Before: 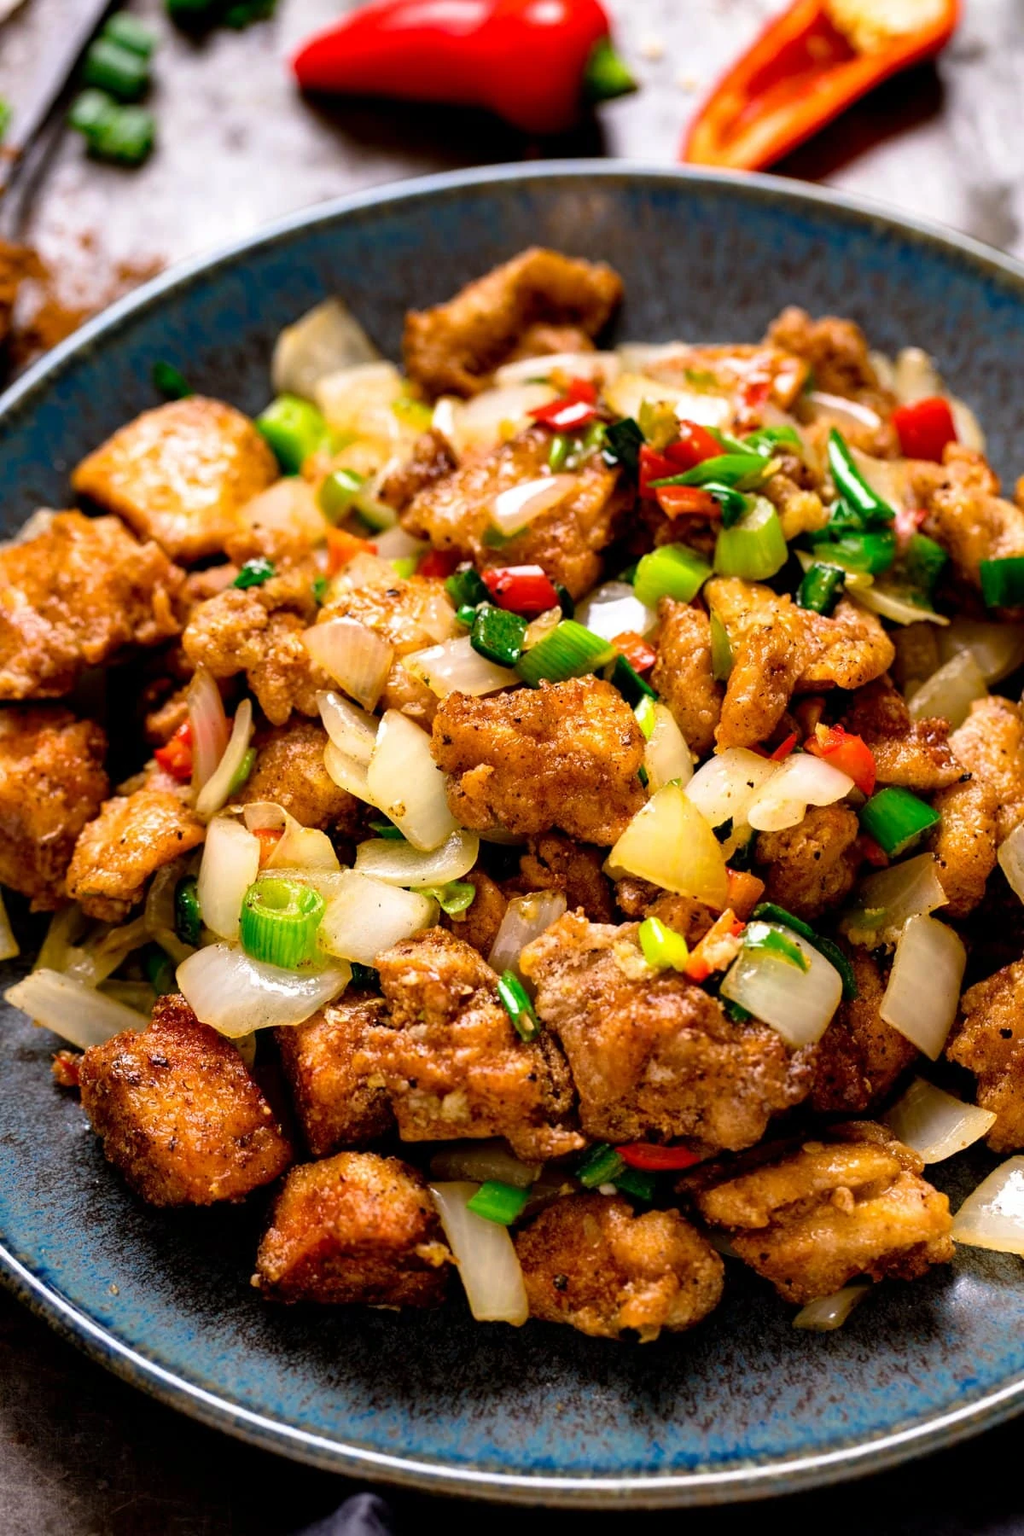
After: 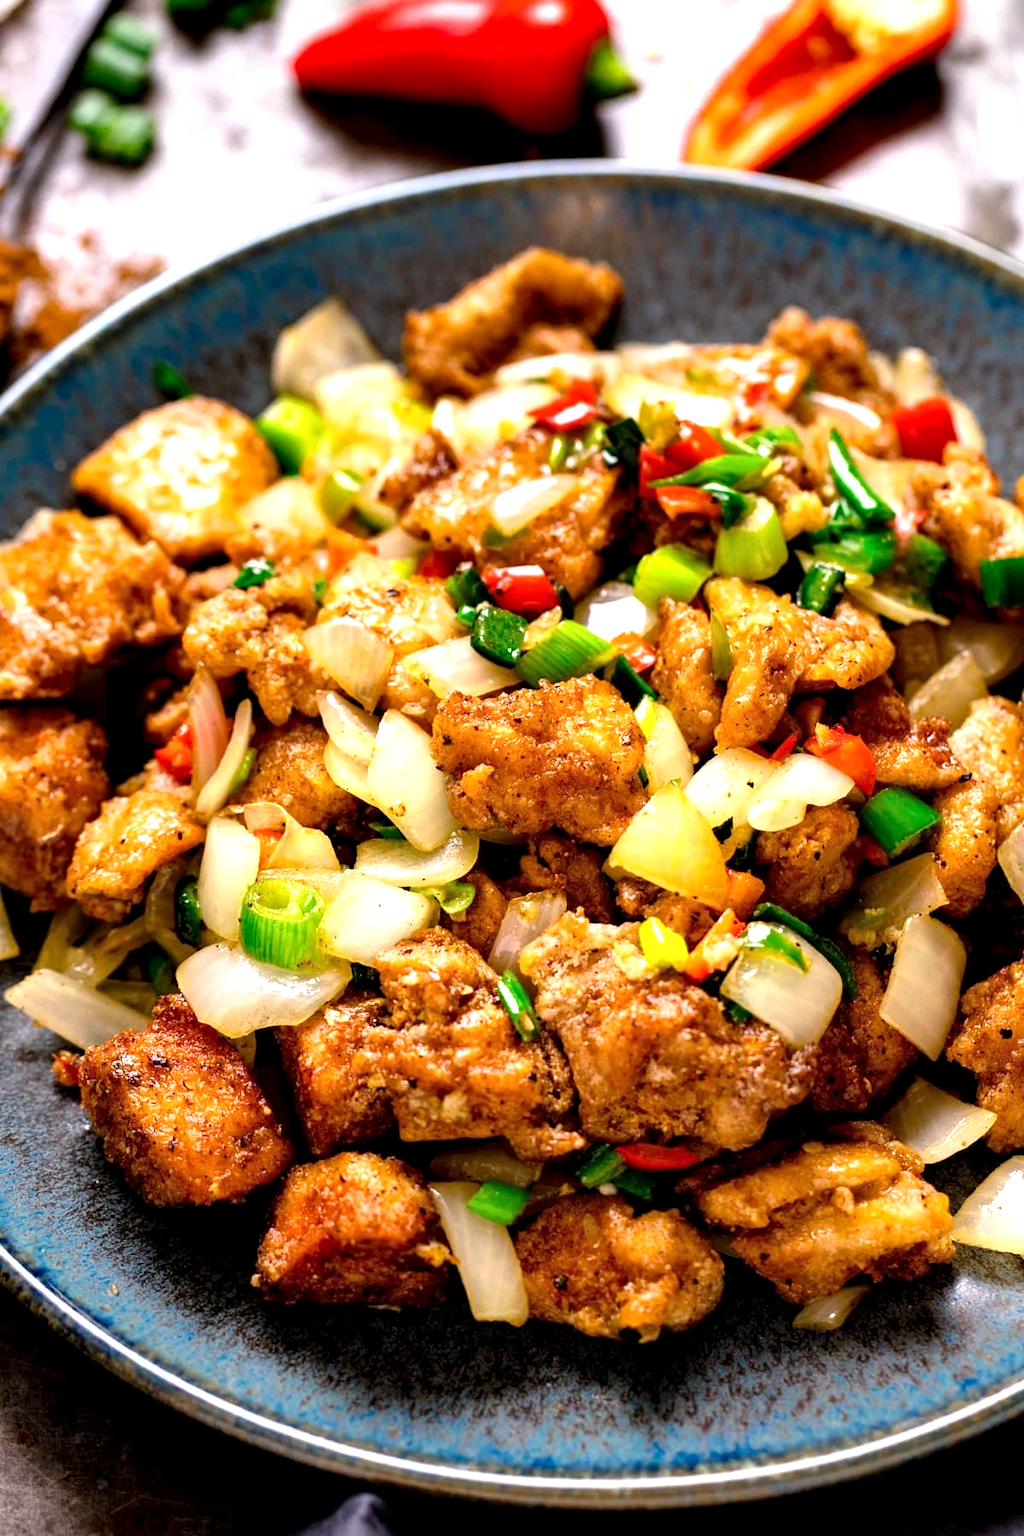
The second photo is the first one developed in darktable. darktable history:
local contrast: highlights 61%, shadows 108%, detail 107%, midtone range 0.532
exposure: exposure 0.65 EV, compensate highlight preservation false
color correction: highlights b* -0.055, saturation 0.976
